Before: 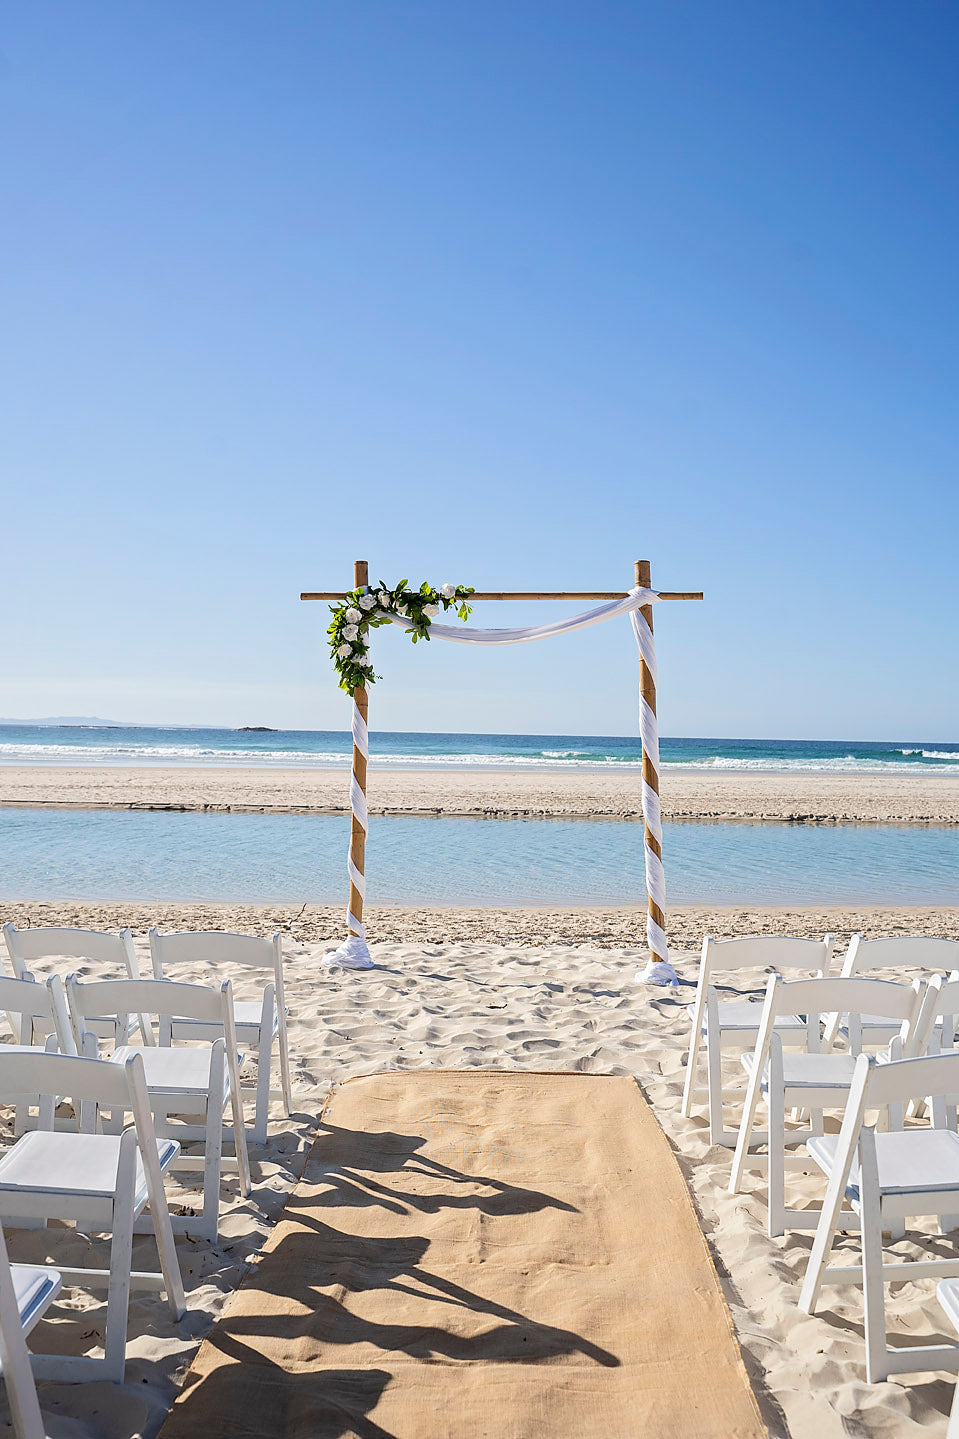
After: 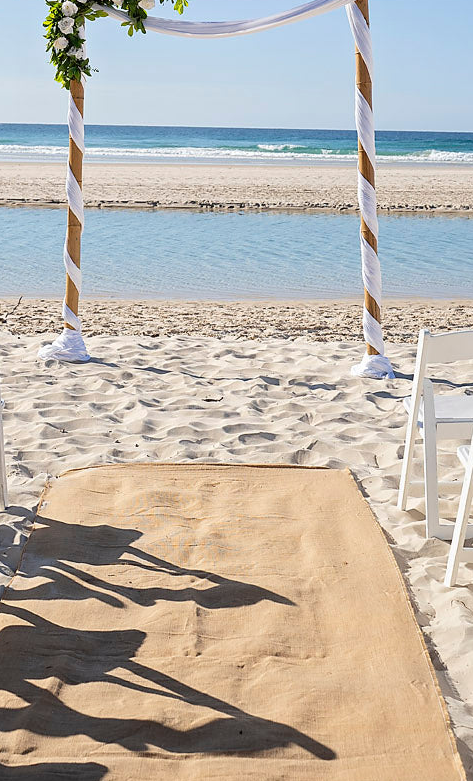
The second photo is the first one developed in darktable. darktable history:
crop: left 29.69%, top 42.205%, right 20.966%, bottom 3.504%
